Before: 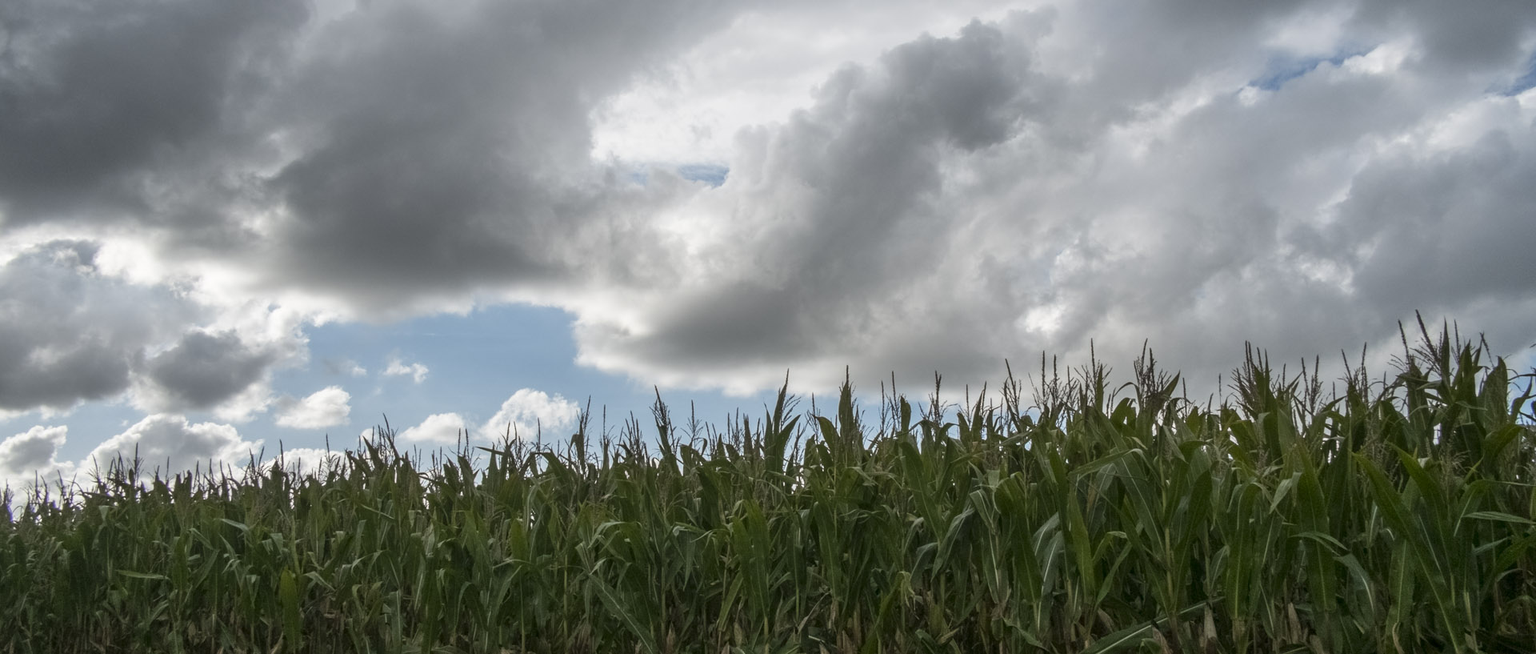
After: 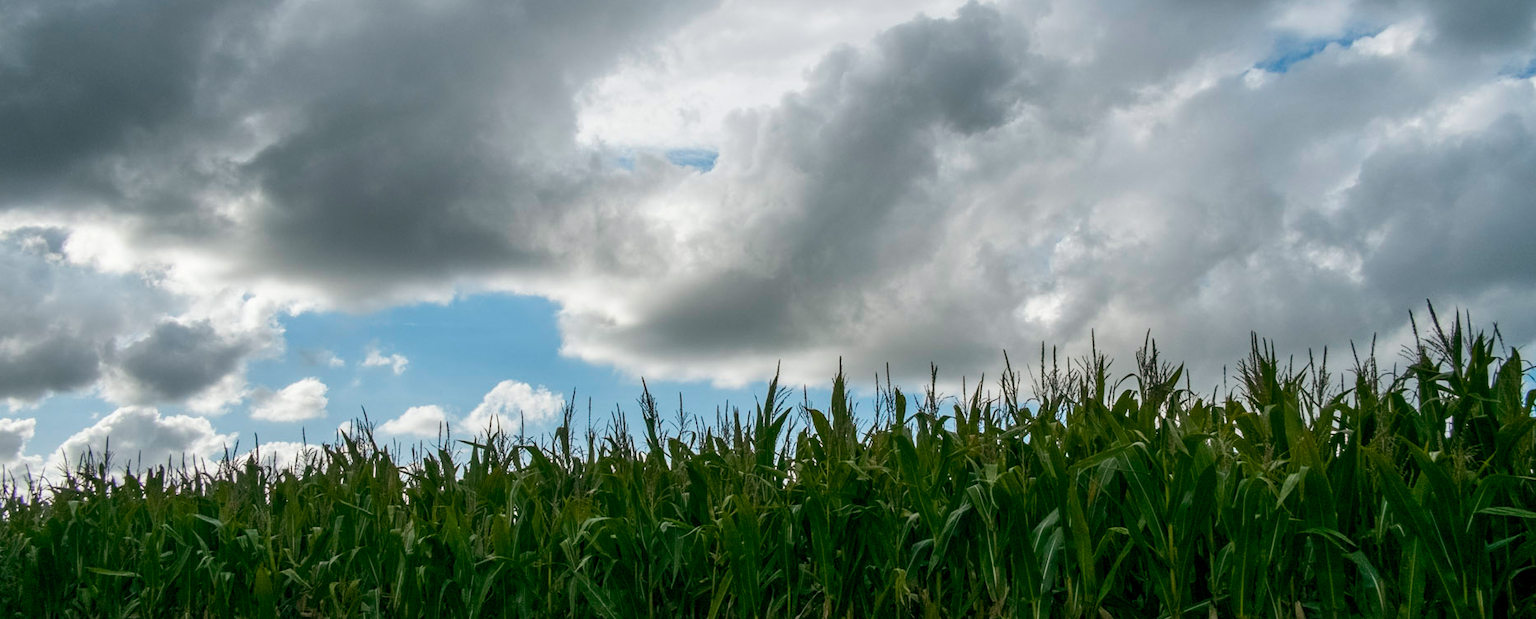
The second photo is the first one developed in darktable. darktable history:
color balance rgb: shadows lift › luminance -19.952%, power › hue 74.03°, global offset › luminance -0.314%, global offset › chroma 0.118%, global offset › hue 167.94°, linear chroma grading › shadows 18.782%, linear chroma grading › highlights 3.138%, linear chroma grading › mid-tones 9.719%, perceptual saturation grading › global saturation 24.971%, global vibrance 9.49%
crop: left 2.161%, top 3.154%, right 0.872%, bottom 4.968%
